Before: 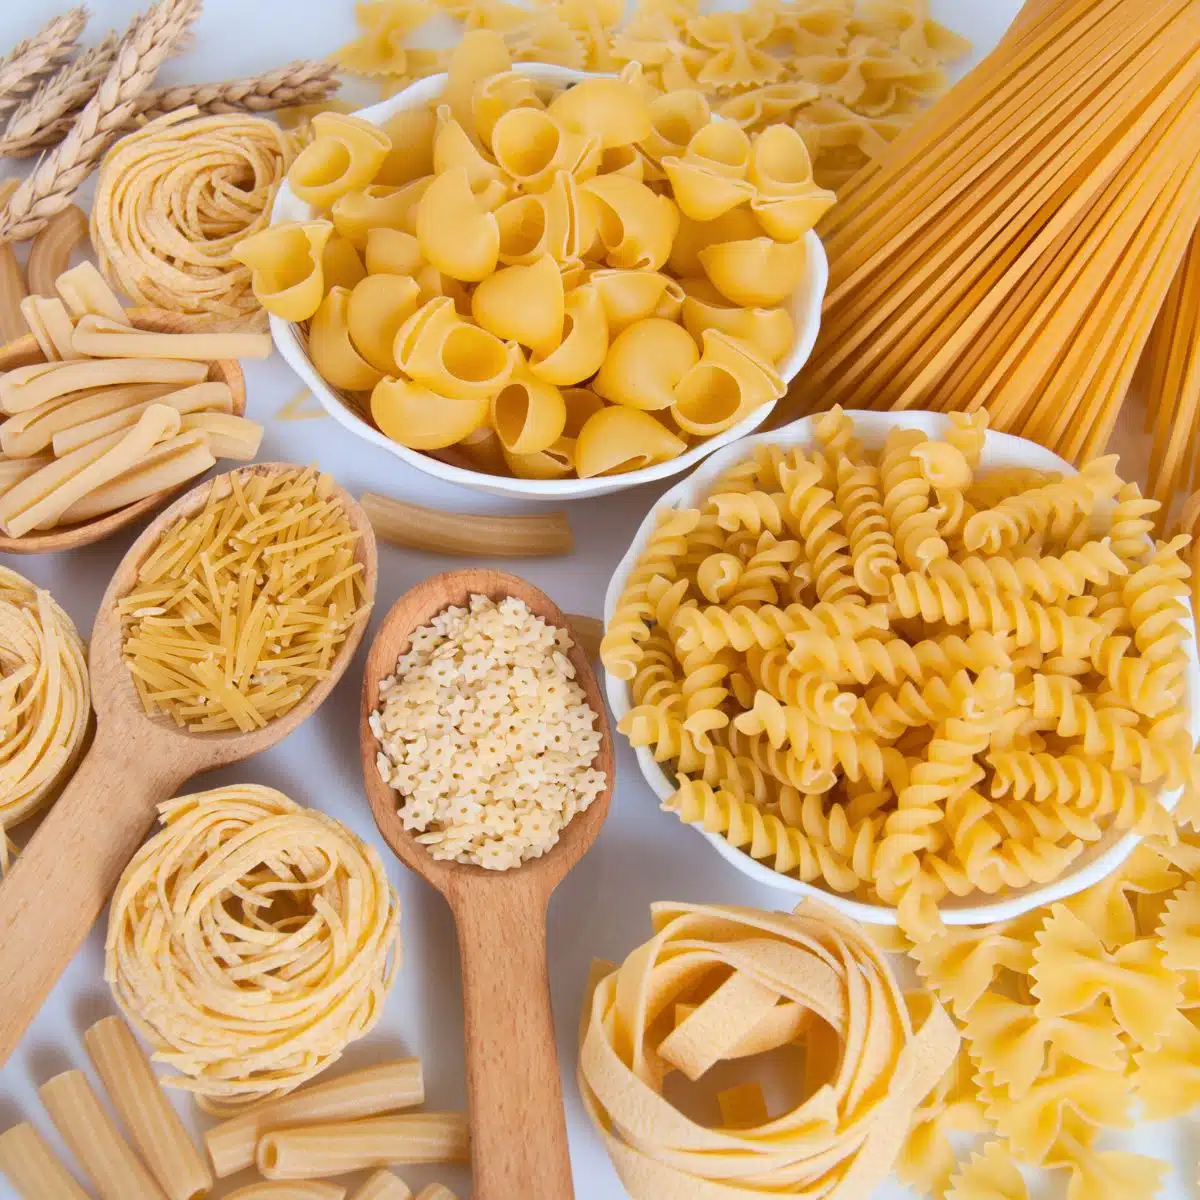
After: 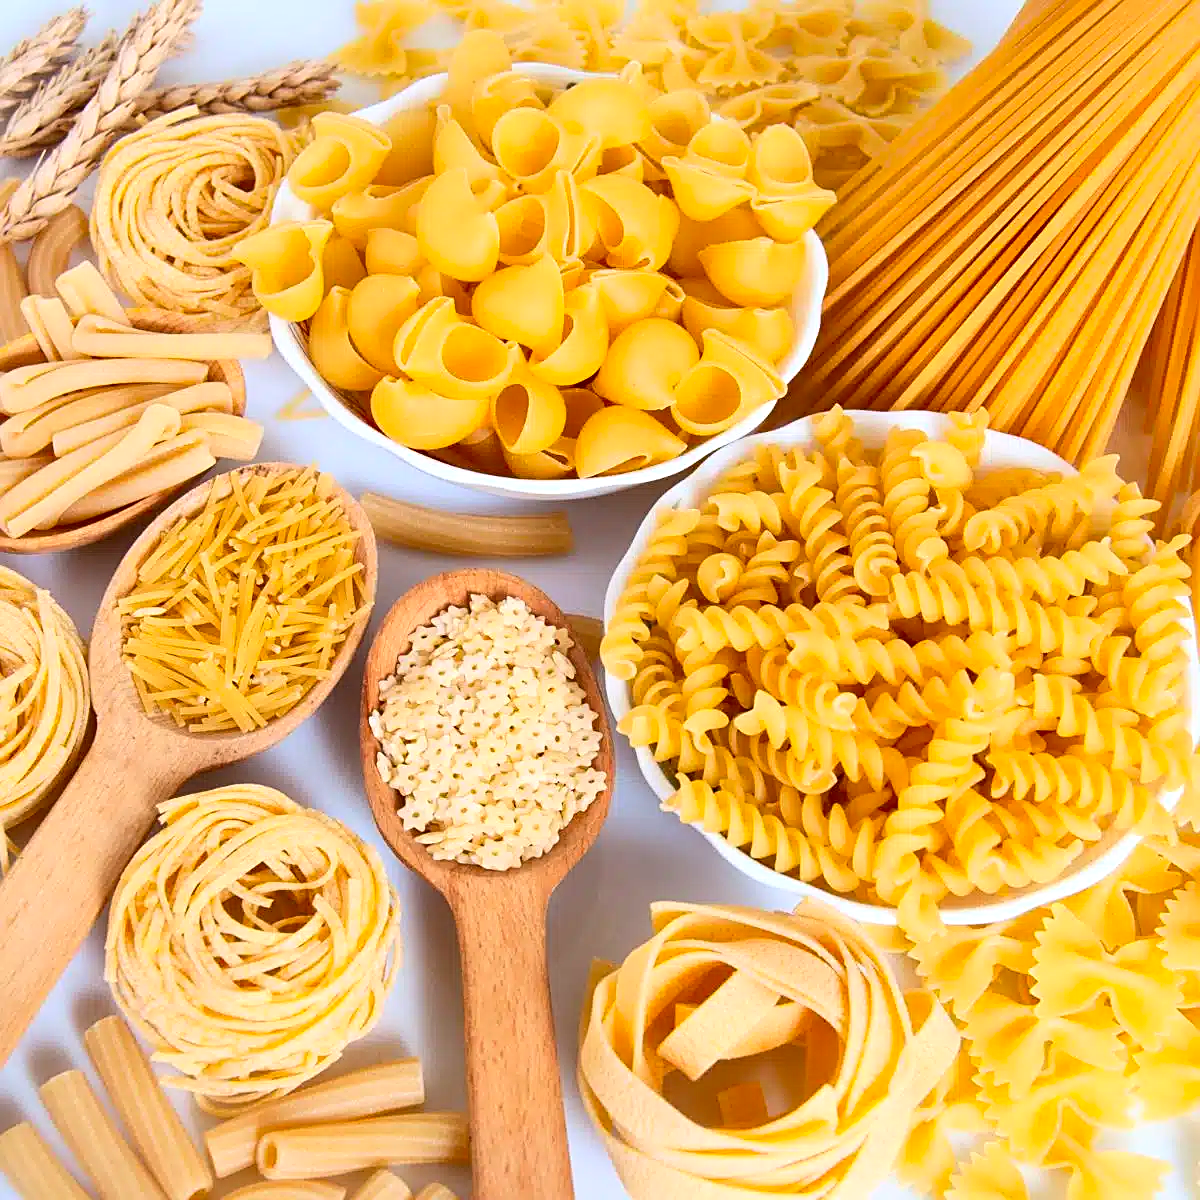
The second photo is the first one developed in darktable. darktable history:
levels: levels [0, 0.476, 0.951]
contrast brightness saturation: contrast 0.18, saturation 0.3
sharpen: on, module defaults
